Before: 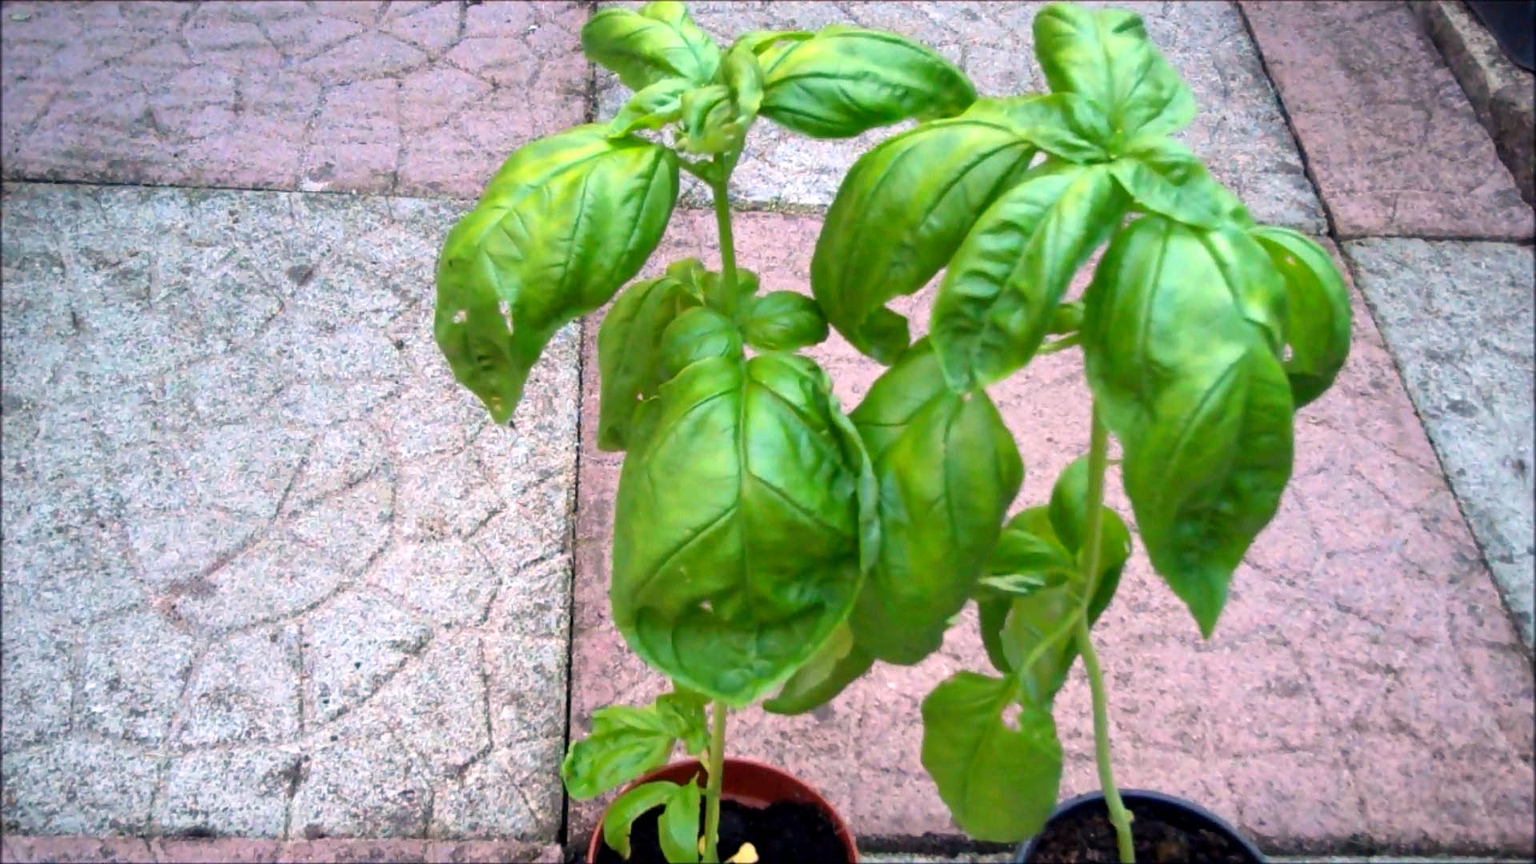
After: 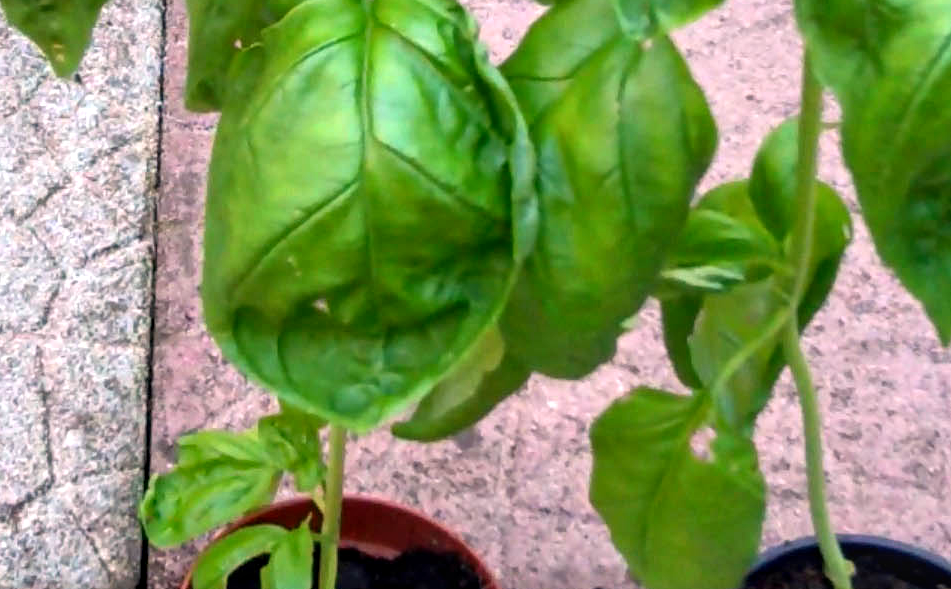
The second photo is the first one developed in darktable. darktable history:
local contrast: on, module defaults
crop: left 29.289%, top 41.909%, right 21.164%, bottom 3.47%
